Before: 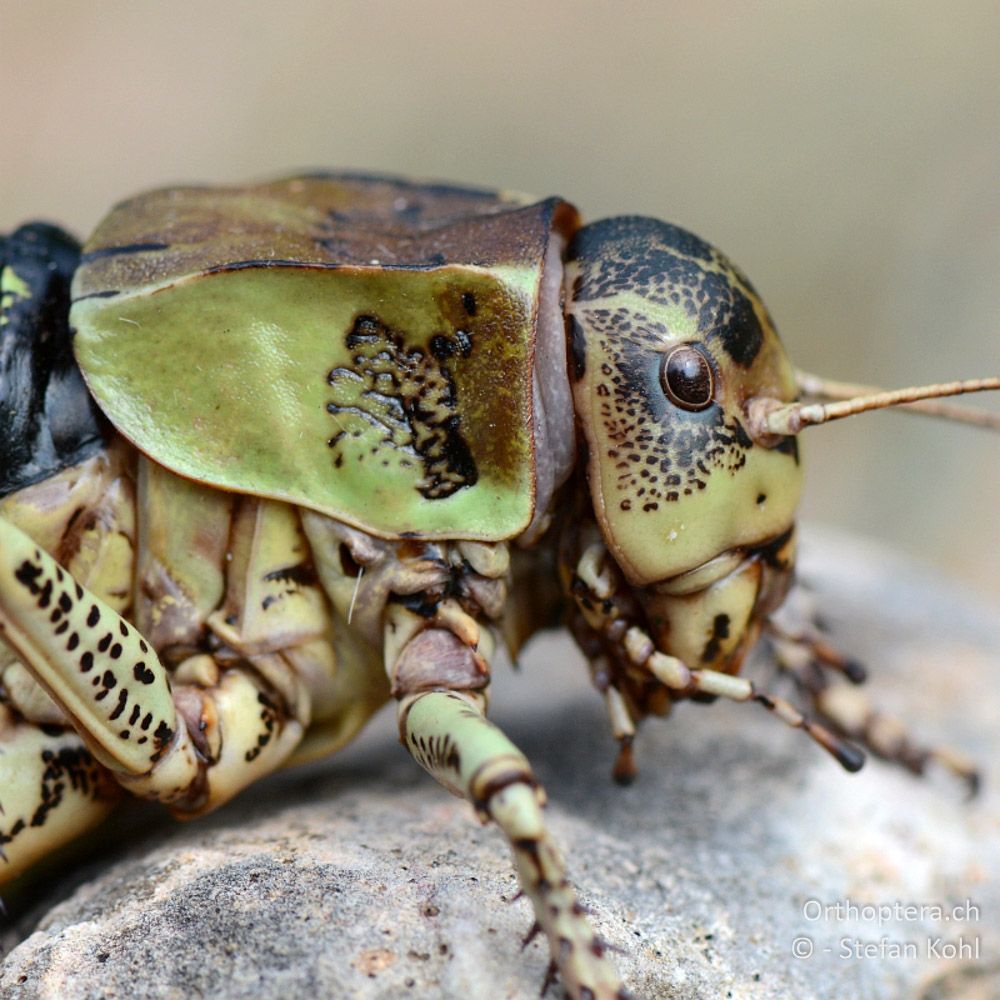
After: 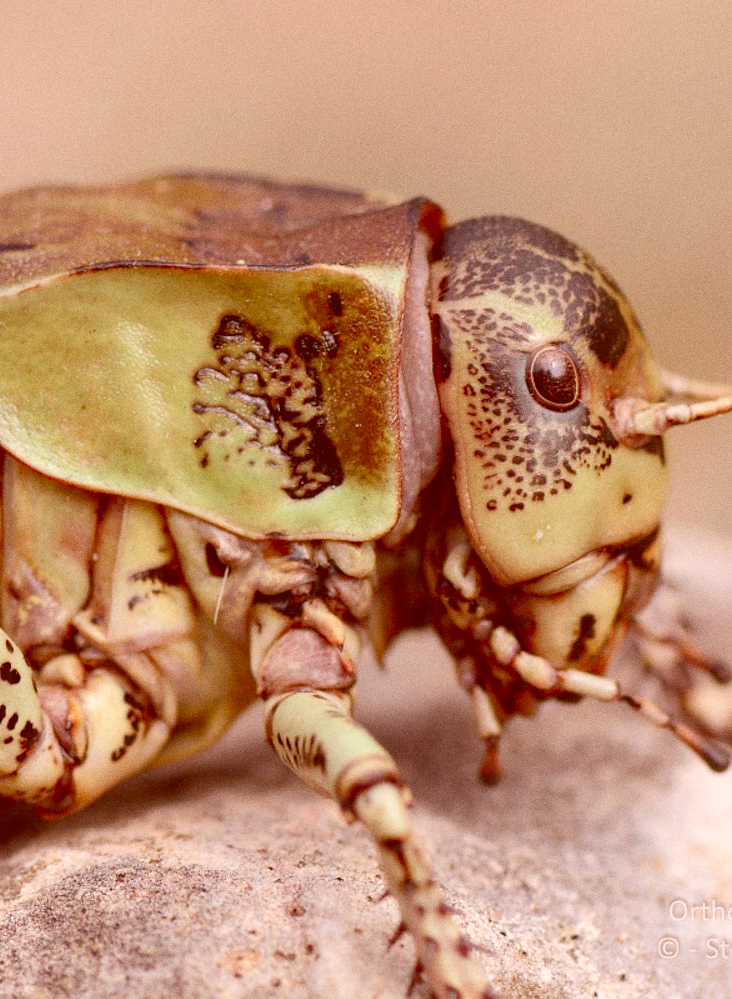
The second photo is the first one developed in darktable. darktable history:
crop: left 13.443%, right 13.31%
levels: levels [0, 0.43, 0.984]
color correction: highlights a* 9.03, highlights b* 8.71, shadows a* 40, shadows b* 40, saturation 0.8
grain: coarseness 0.09 ISO
contrast brightness saturation: contrast -0.08, brightness -0.04, saturation -0.11
